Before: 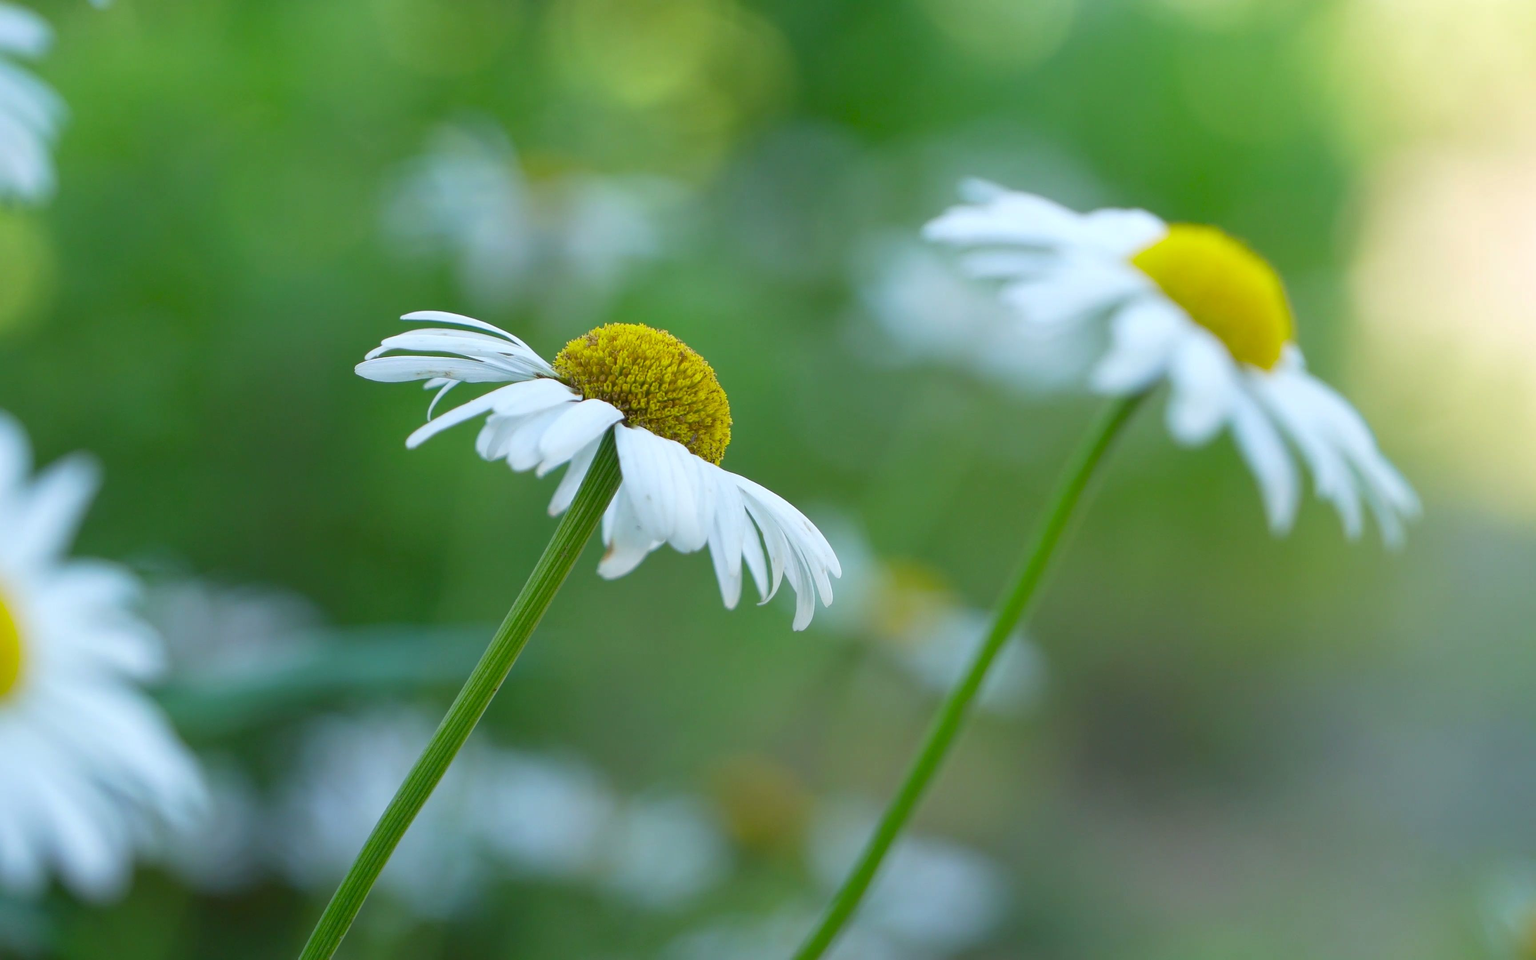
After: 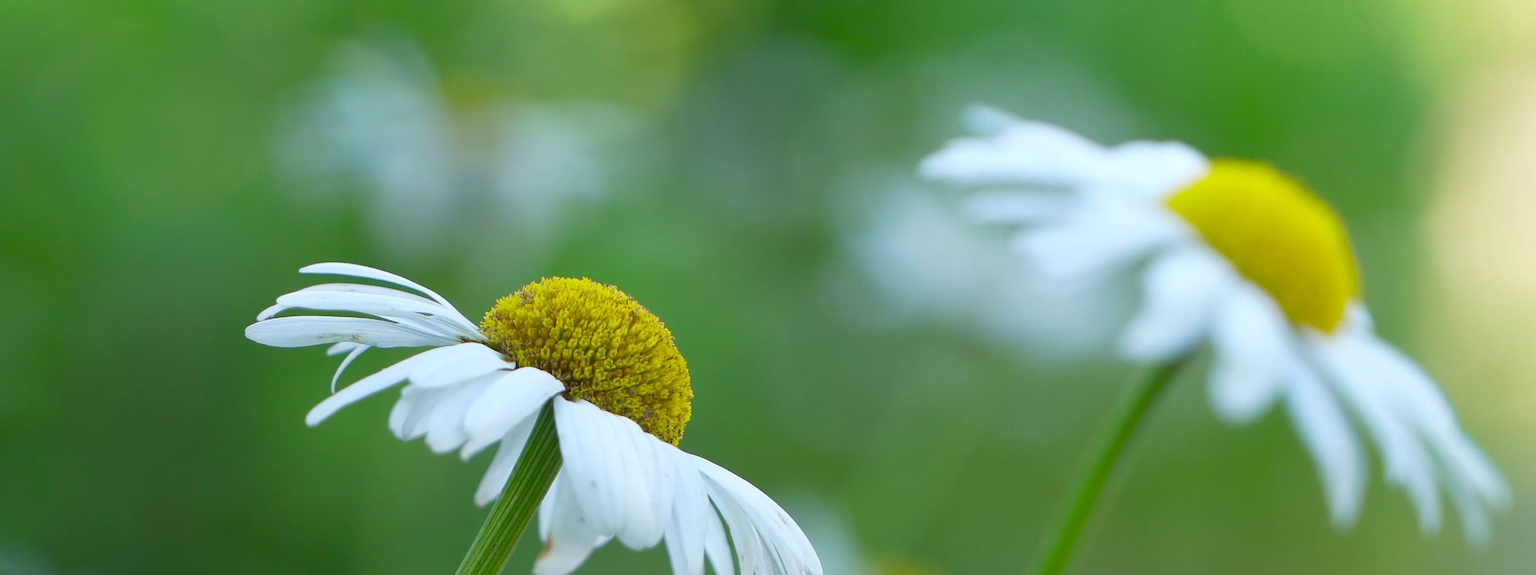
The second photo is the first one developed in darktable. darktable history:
crop and rotate: left 9.67%, top 9.383%, right 6.061%, bottom 40.068%
